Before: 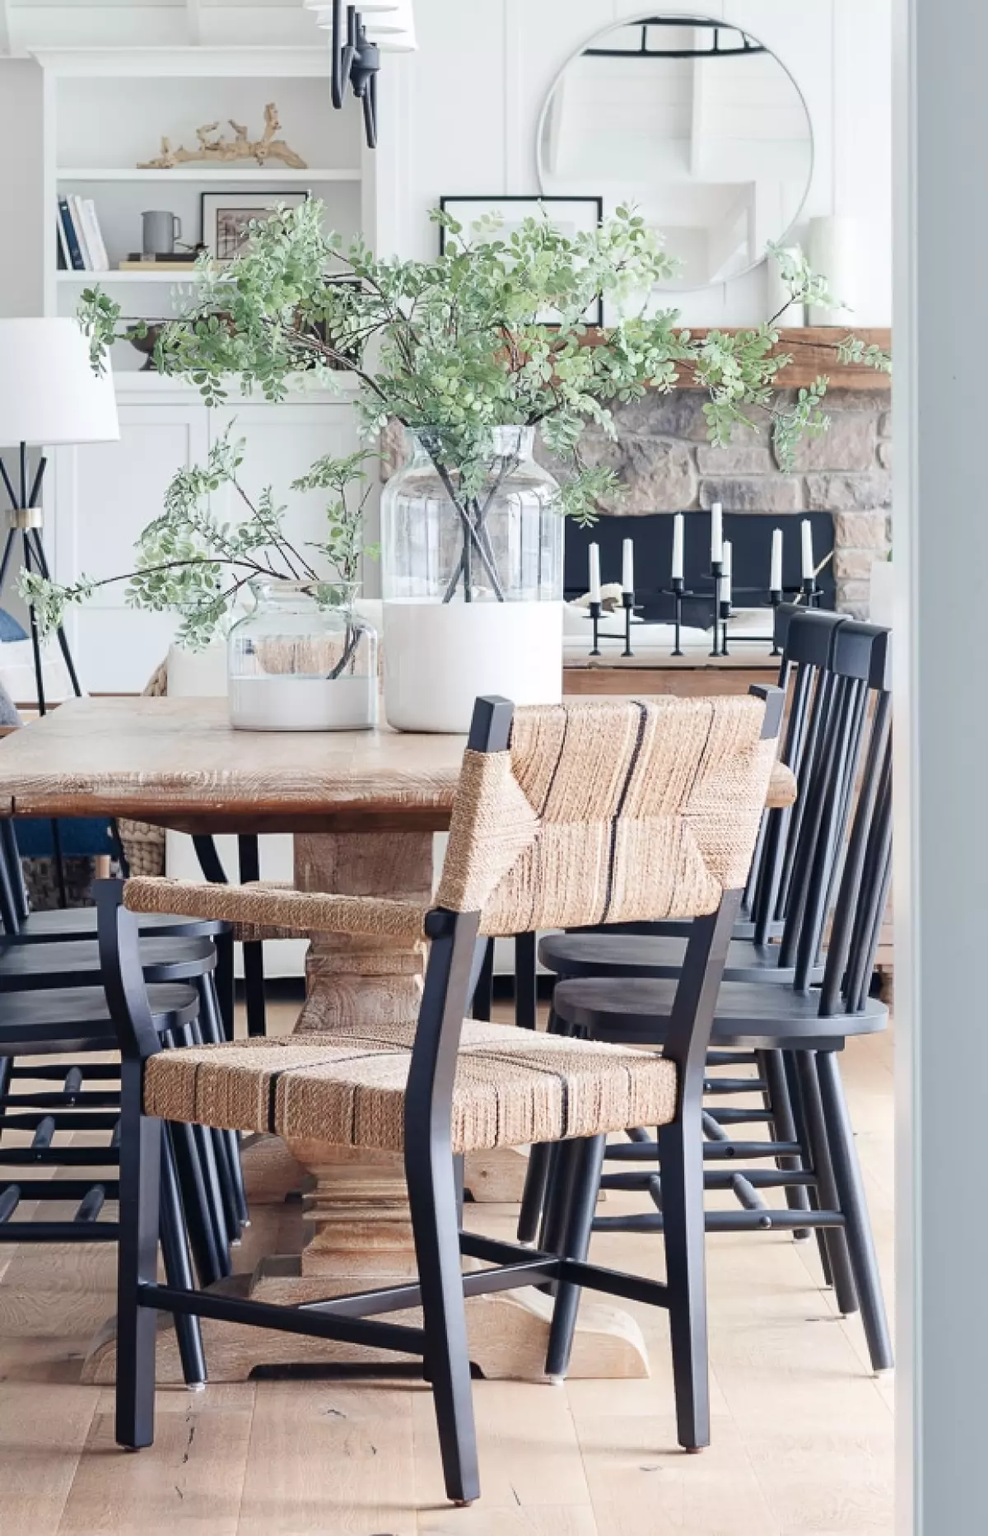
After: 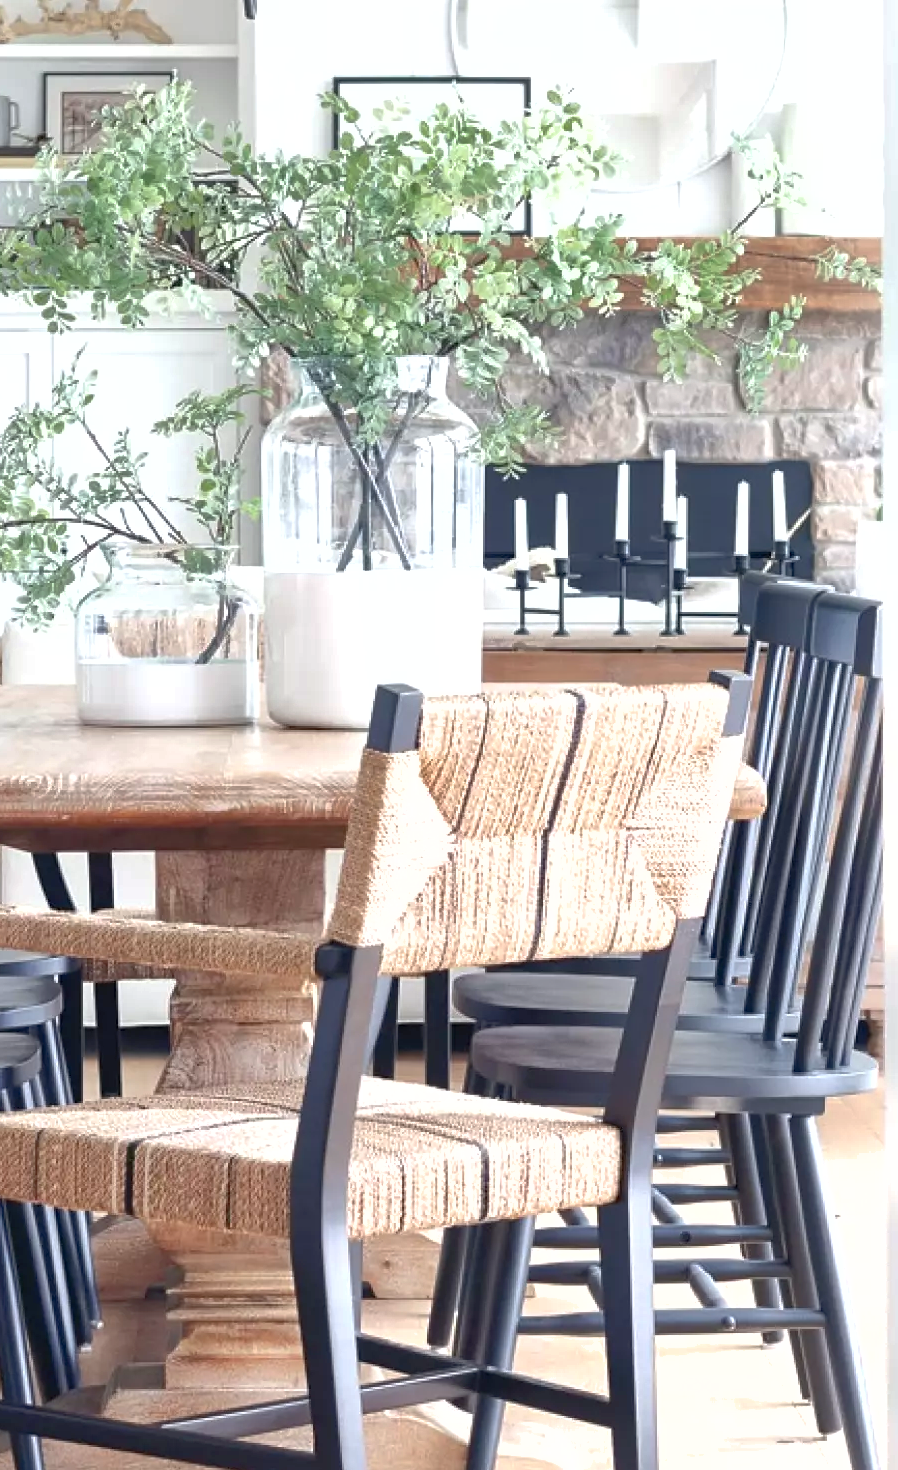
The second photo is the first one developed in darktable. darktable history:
crop: left 16.768%, top 8.653%, right 8.362%, bottom 12.485%
shadows and highlights: on, module defaults
exposure: exposure 0.556 EV, compensate highlight preservation false
